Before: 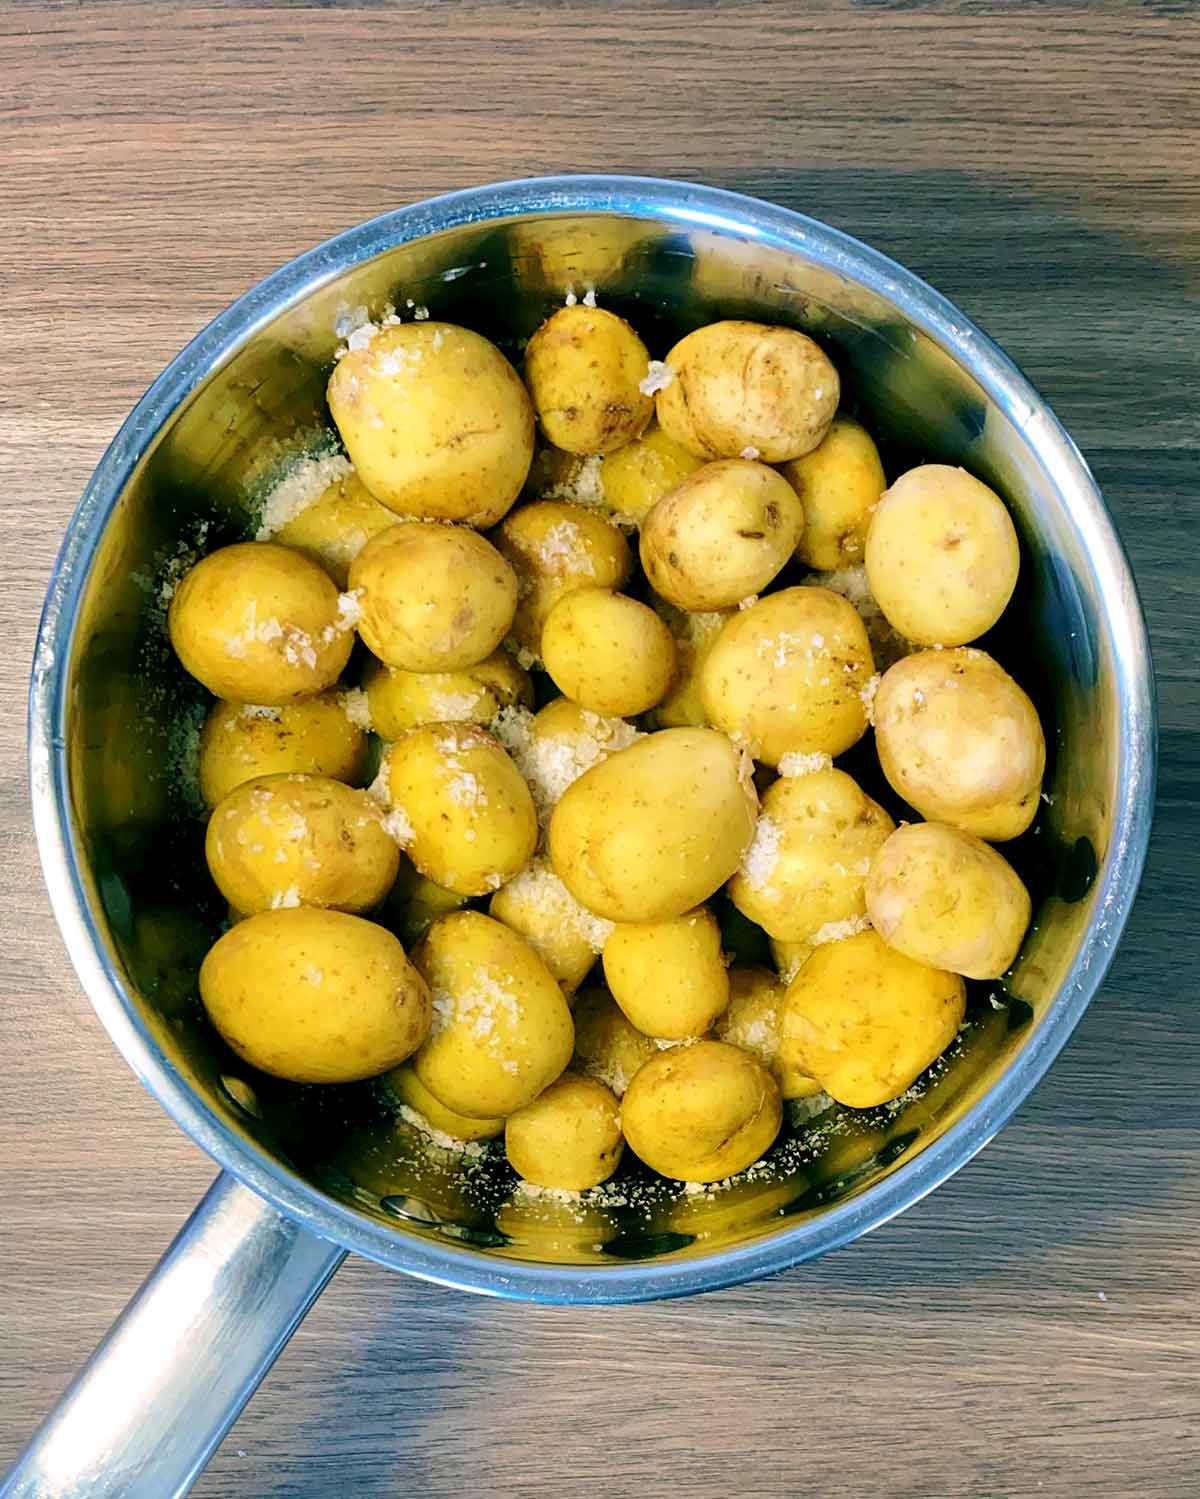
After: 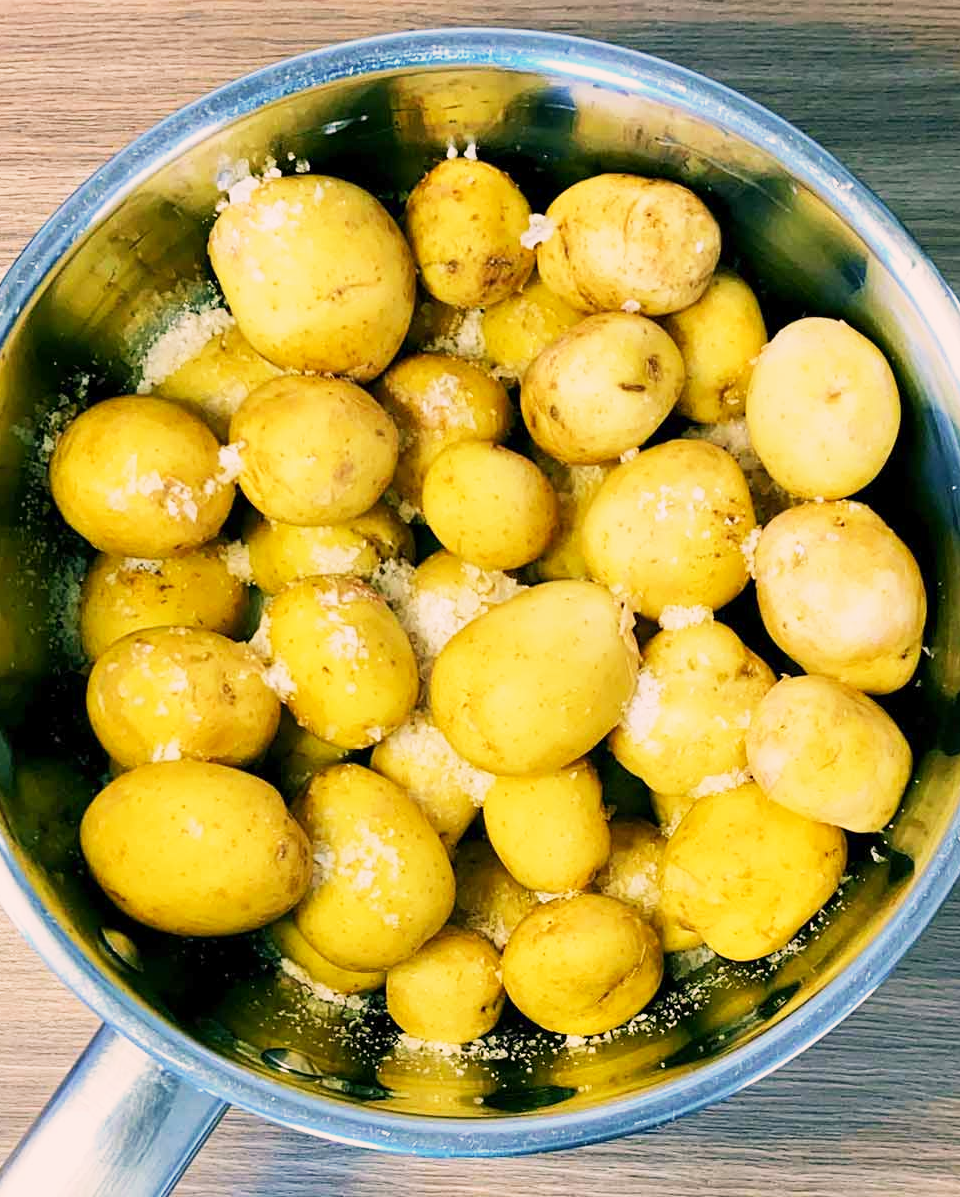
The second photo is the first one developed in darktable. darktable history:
base curve: curves: ch0 [(0, 0) (0.088, 0.125) (0.176, 0.251) (0.354, 0.501) (0.613, 0.749) (1, 0.877)], preserve colors none
color correction: highlights a* 5.79, highlights b* 4.85
crop and rotate: left 9.936%, top 9.822%, right 10.027%, bottom 10.285%
